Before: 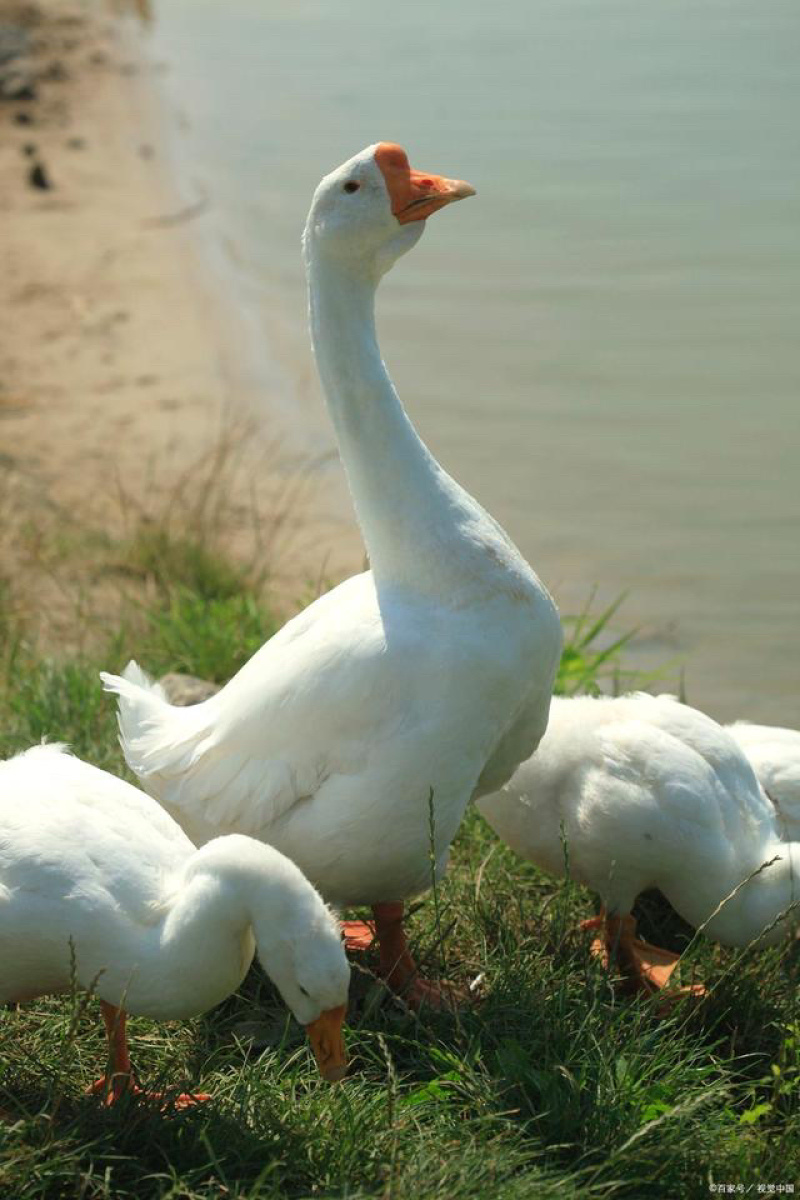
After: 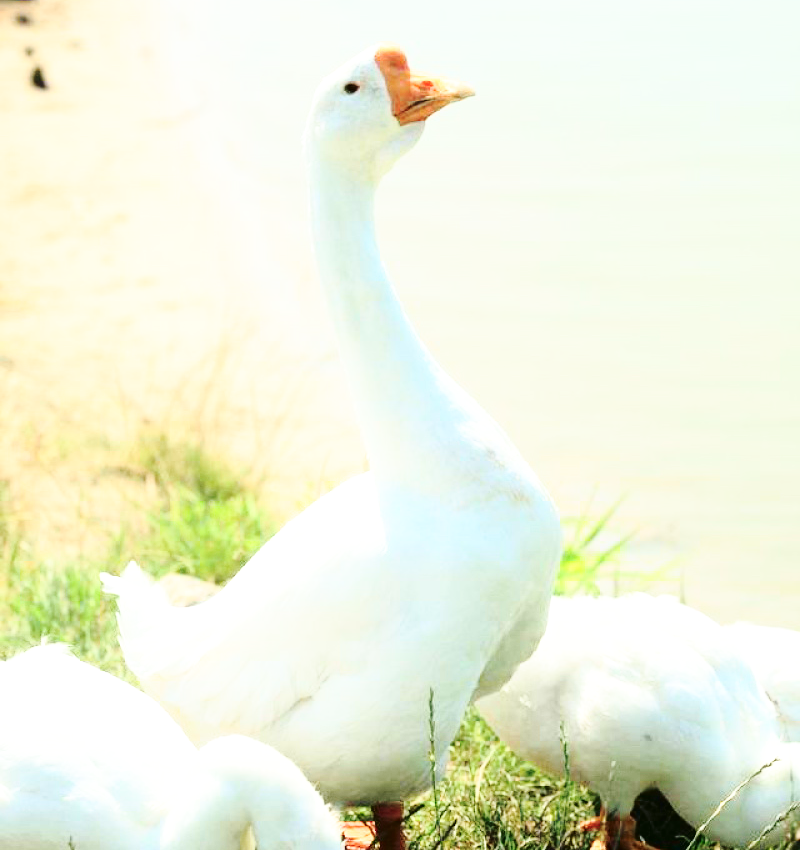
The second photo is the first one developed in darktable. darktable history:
crop and rotate: top 8.276%, bottom 20.874%
exposure: black level correction 0, exposure 0.698 EV, compensate exposure bias true, compensate highlight preservation false
base curve: curves: ch0 [(0, 0) (0.032, 0.037) (0.105, 0.228) (0.435, 0.76) (0.856, 0.983) (1, 1)], preserve colors none
tone curve: curves: ch0 [(0, 0.016) (0.11, 0.039) (0.259, 0.235) (0.383, 0.437) (0.499, 0.597) (0.733, 0.867) (0.843, 0.948) (1, 1)], color space Lab, independent channels, preserve colors none
